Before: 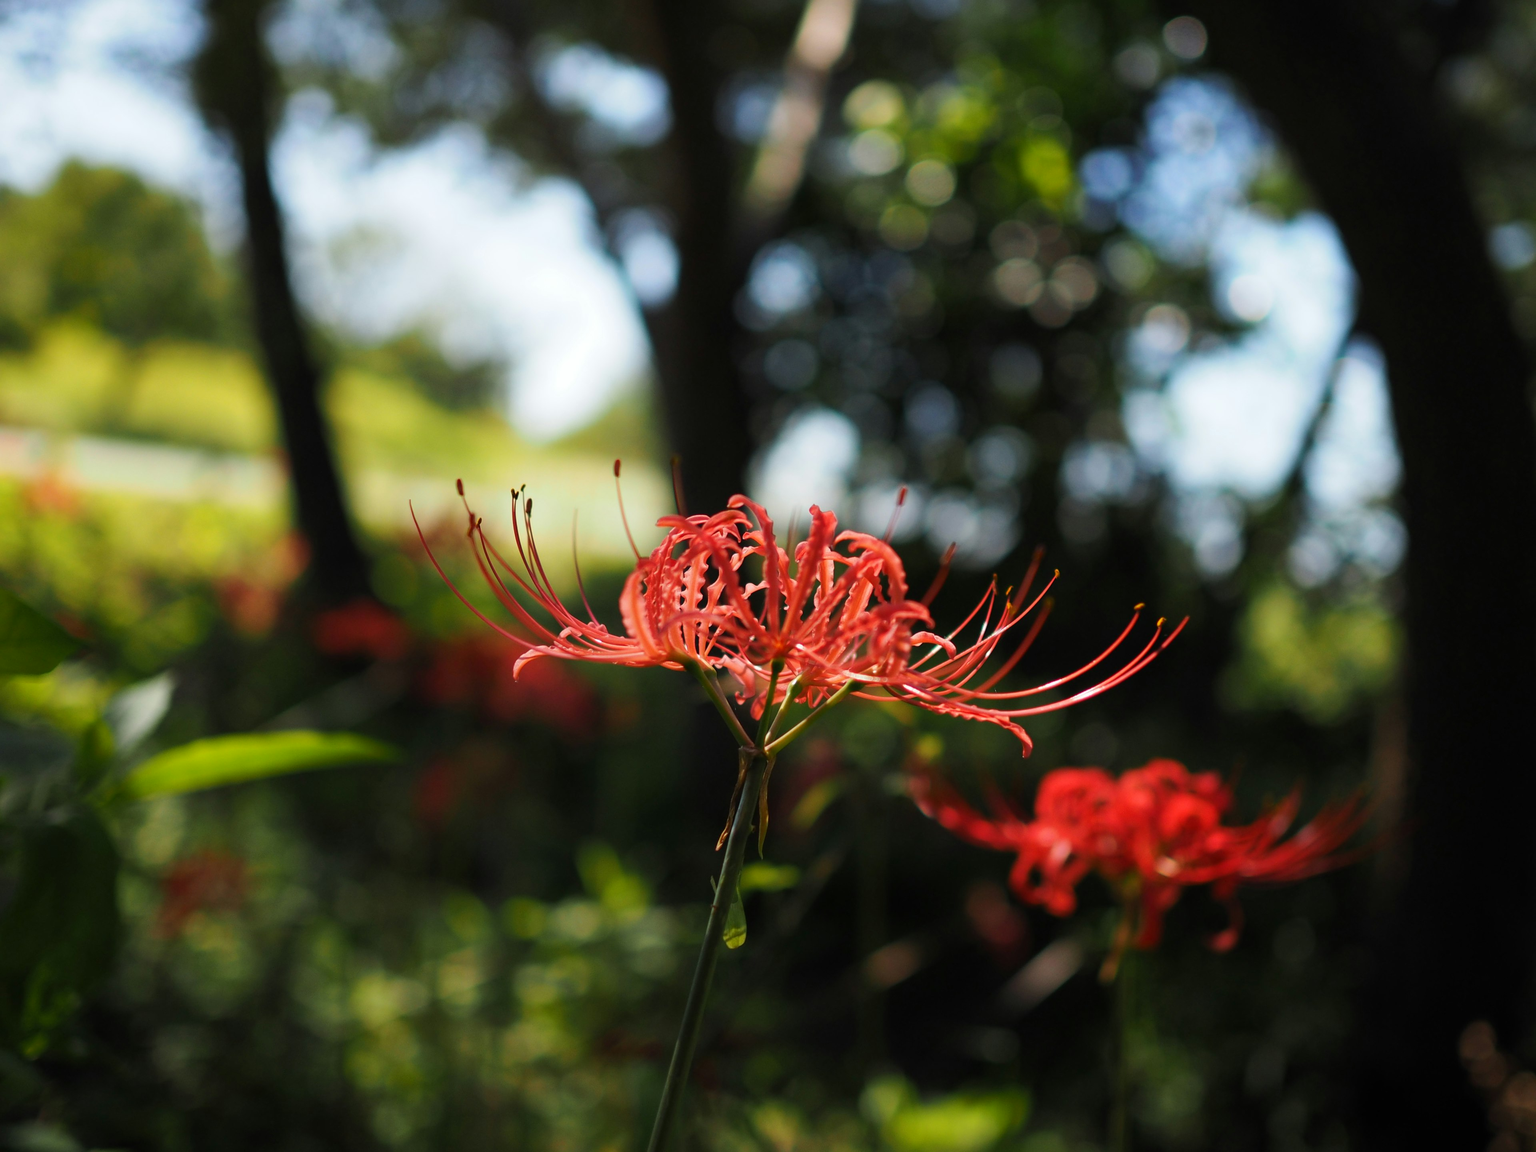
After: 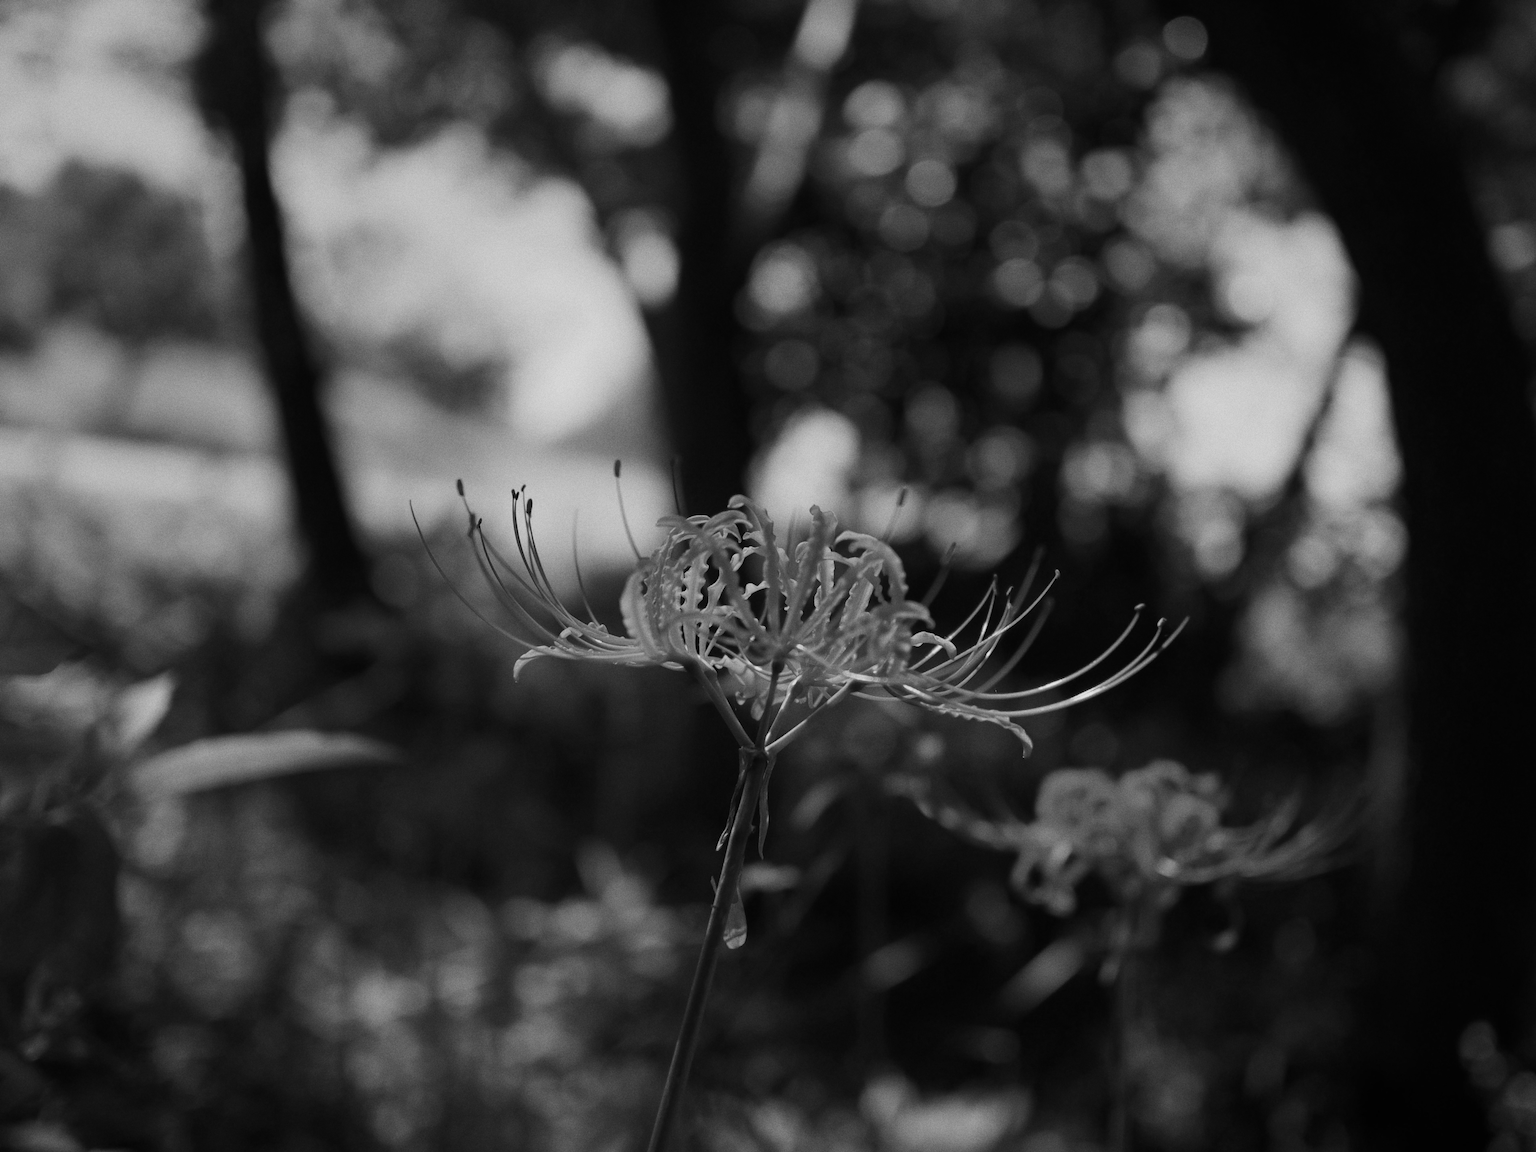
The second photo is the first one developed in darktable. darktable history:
graduated density: hue 238.83°, saturation 50%
monochrome: size 1
white balance: red 0.974, blue 1.044
grain: coarseness 0.47 ISO
